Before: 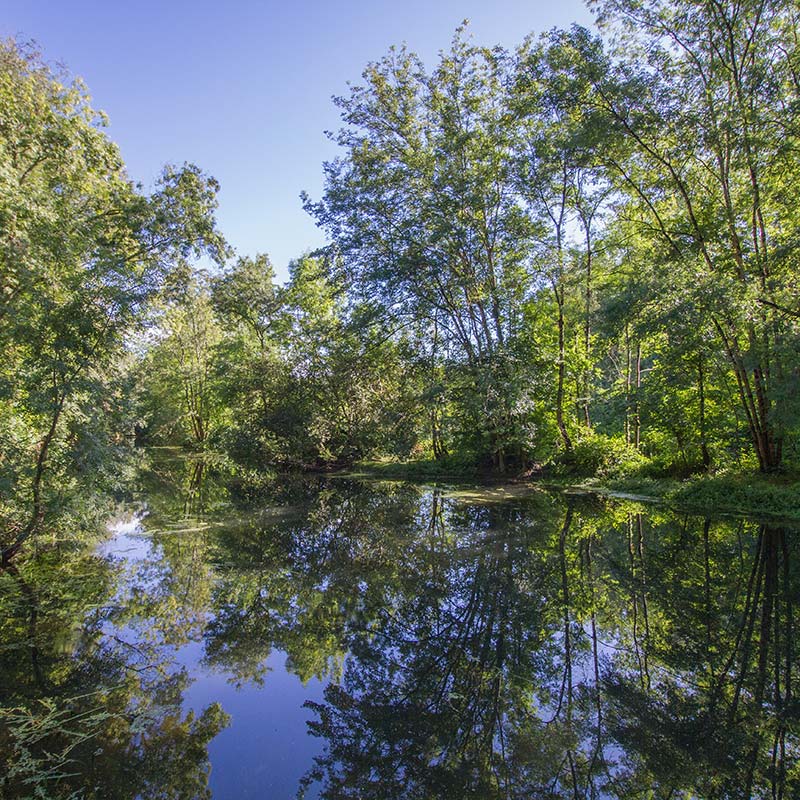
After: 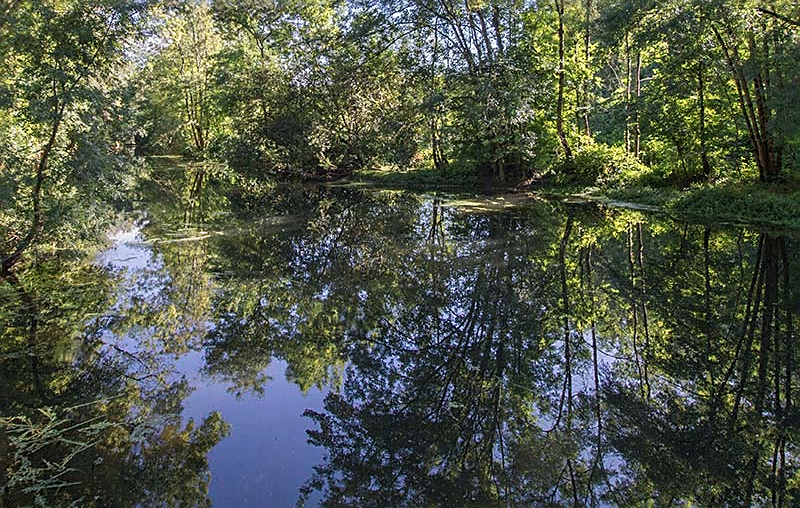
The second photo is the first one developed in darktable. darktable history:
crop and rotate: top 36.435%
color zones: curves: ch0 [(0.018, 0.548) (0.224, 0.64) (0.425, 0.447) (0.675, 0.575) (0.732, 0.579)]; ch1 [(0.066, 0.487) (0.25, 0.5) (0.404, 0.43) (0.75, 0.421) (0.956, 0.421)]; ch2 [(0.044, 0.561) (0.215, 0.465) (0.399, 0.544) (0.465, 0.548) (0.614, 0.447) (0.724, 0.43) (0.882, 0.623) (0.956, 0.632)]
sharpen: on, module defaults
levels: levels [0, 0.499, 1]
exposure: exposure -0.157 EV, compensate highlight preservation false
